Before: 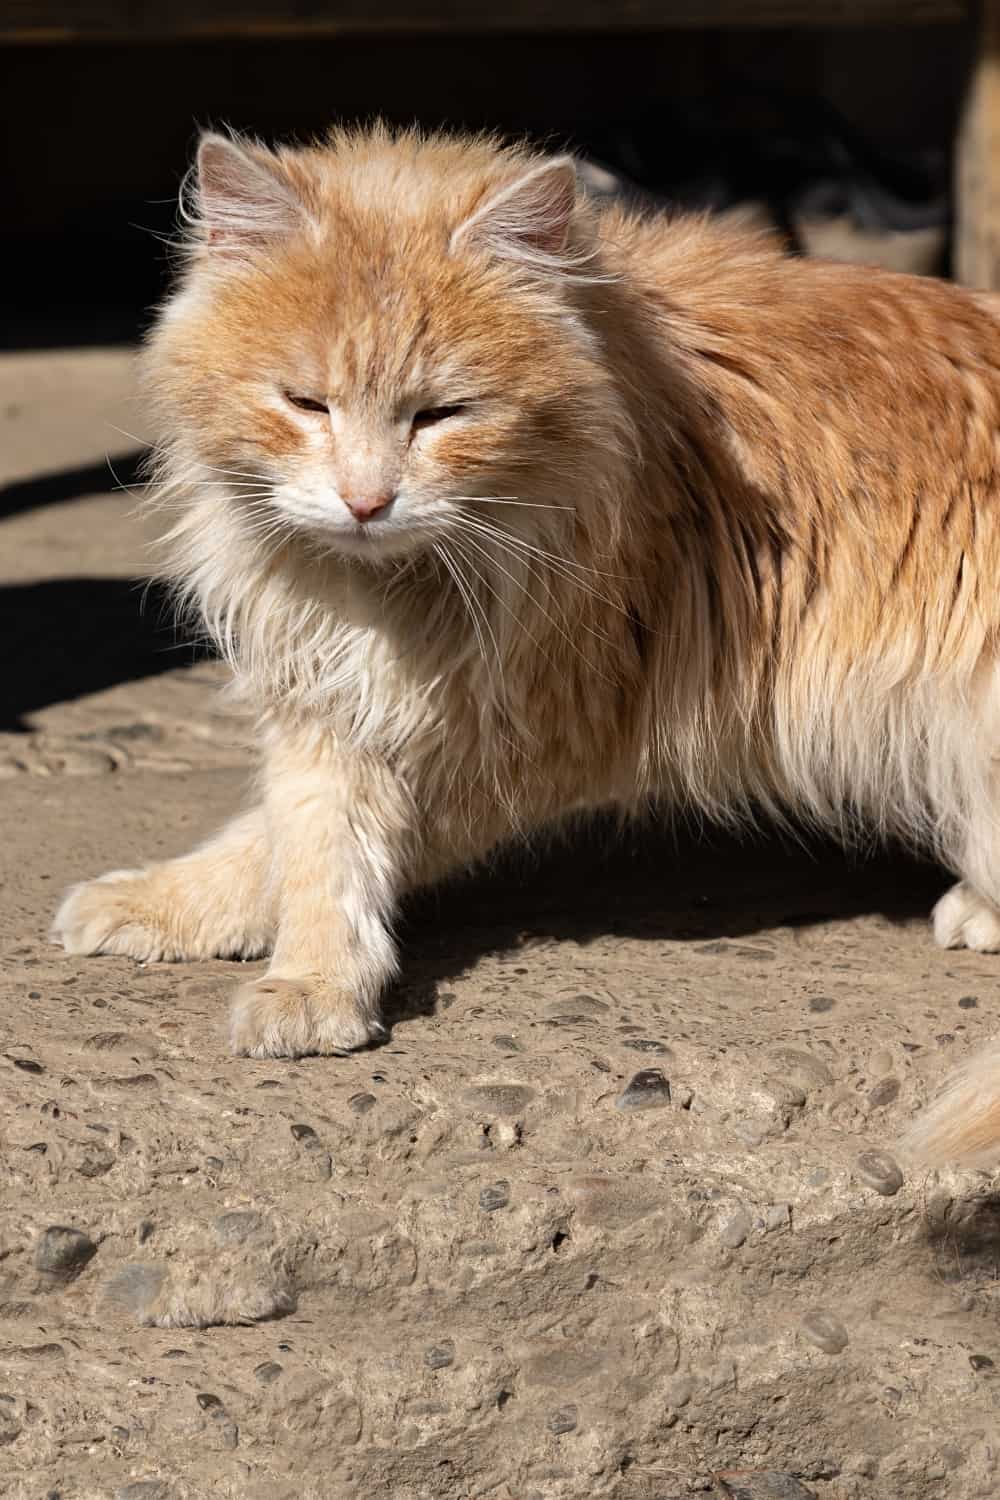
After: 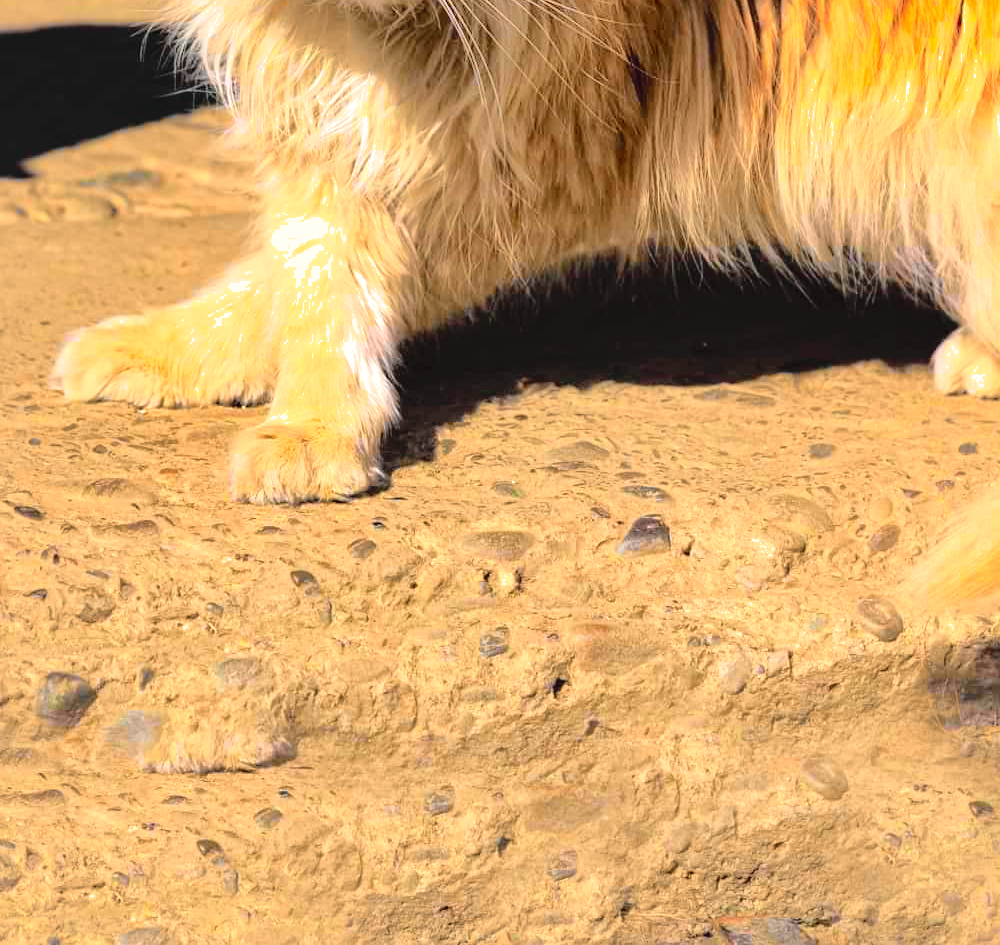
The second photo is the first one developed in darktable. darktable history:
shadows and highlights: highlights color adjustment 89.43%
tone curve: curves: ch0 [(0, 0.014) (0.12, 0.096) (0.386, 0.49) (0.54, 0.684) (0.751, 0.855) (0.89, 0.943) (0.998, 0.989)]; ch1 [(0, 0) (0.133, 0.099) (0.437, 0.41) (0.5, 0.5) (0.517, 0.536) (0.548, 0.575) (0.582, 0.639) (0.627, 0.692) (0.836, 0.868) (1, 1)]; ch2 [(0, 0) (0.374, 0.341) (0.456, 0.443) (0.478, 0.49) (0.501, 0.5) (0.528, 0.538) (0.55, 0.6) (0.572, 0.633) (0.702, 0.775) (1, 1)], color space Lab, independent channels, preserve colors none
crop and rotate: top 36.955%
tone equalizer: -8 EV -0.43 EV, -7 EV -0.409 EV, -6 EV -0.325 EV, -5 EV -0.247 EV, -3 EV 0.245 EV, -2 EV 0.343 EV, -1 EV 0.395 EV, +0 EV 0.431 EV
contrast brightness saturation: brightness 0.154
